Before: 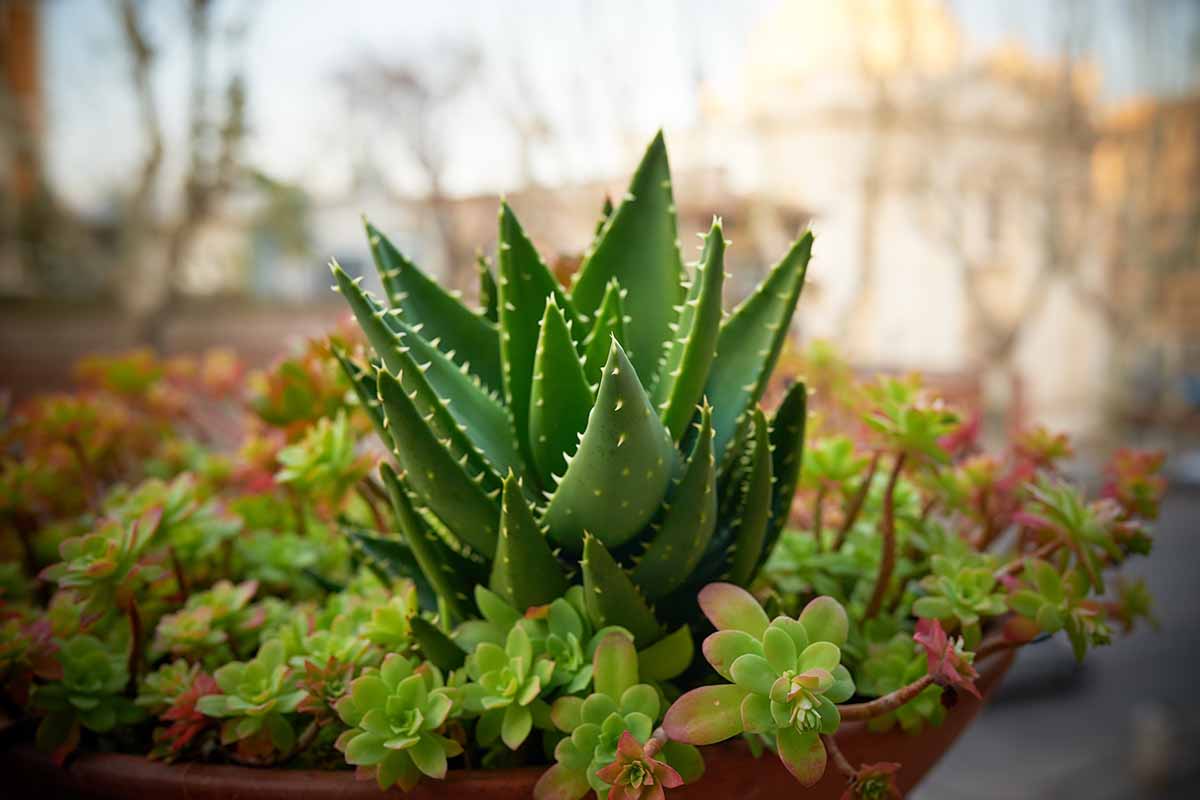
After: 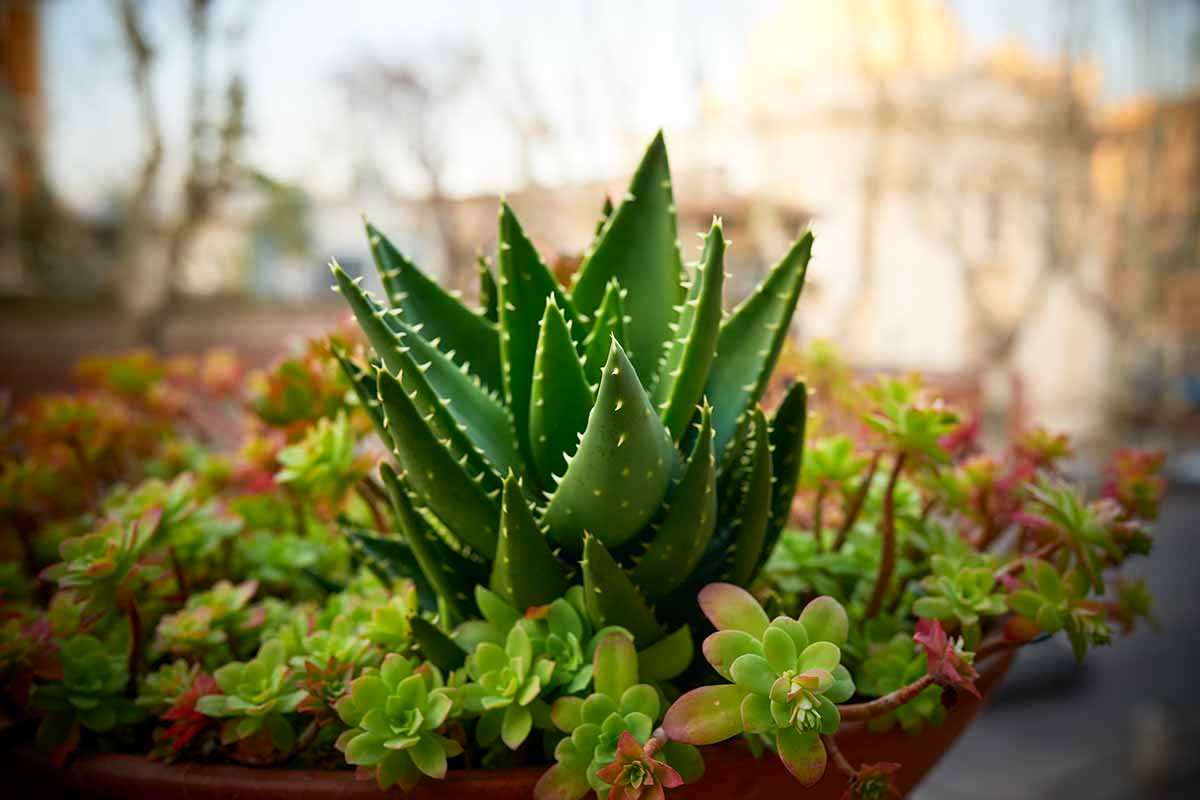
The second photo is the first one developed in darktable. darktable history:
contrast brightness saturation: contrast 0.146, brightness -0.014, saturation 0.097
